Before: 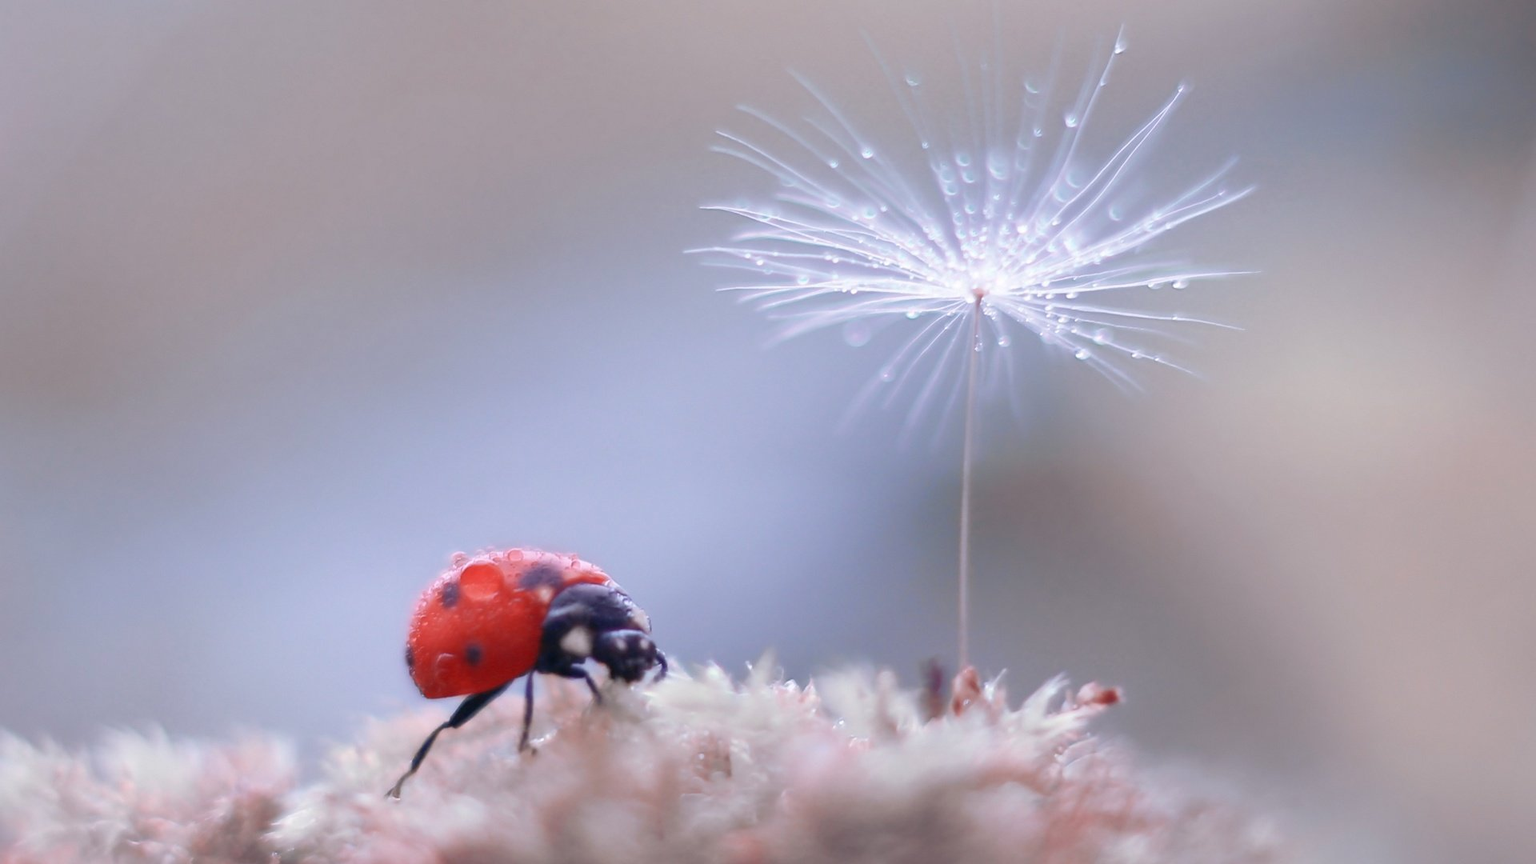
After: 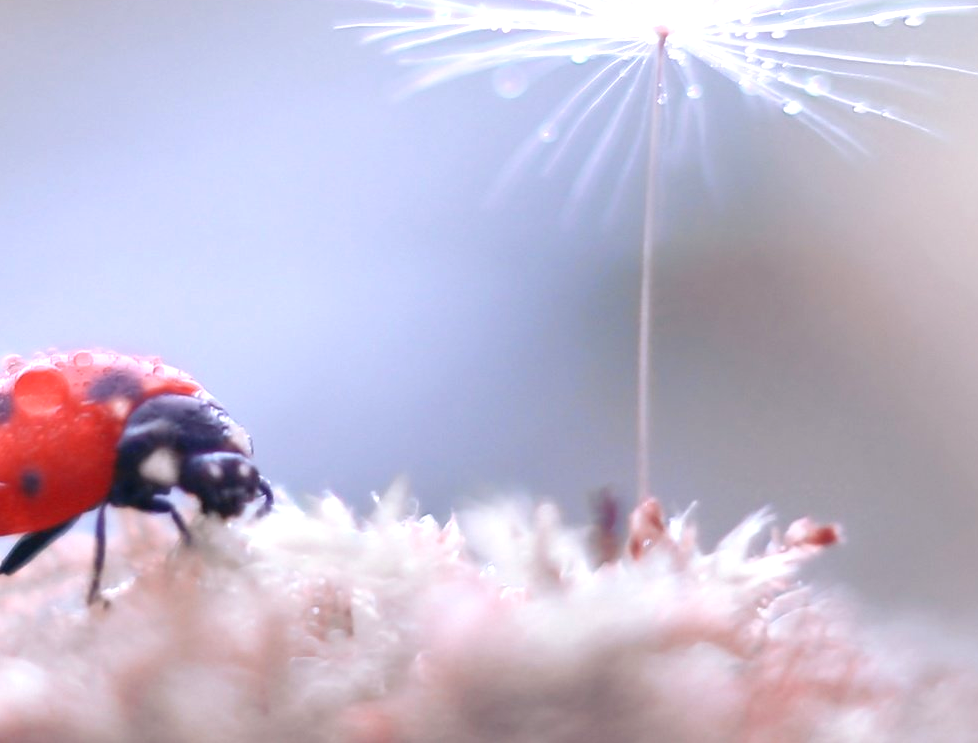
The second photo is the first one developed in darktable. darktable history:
crop and rotate: left 29.237%, top 31.152%, right 19.807%
exposure: exposure 0.6 EV, compensate highlight preservation false
